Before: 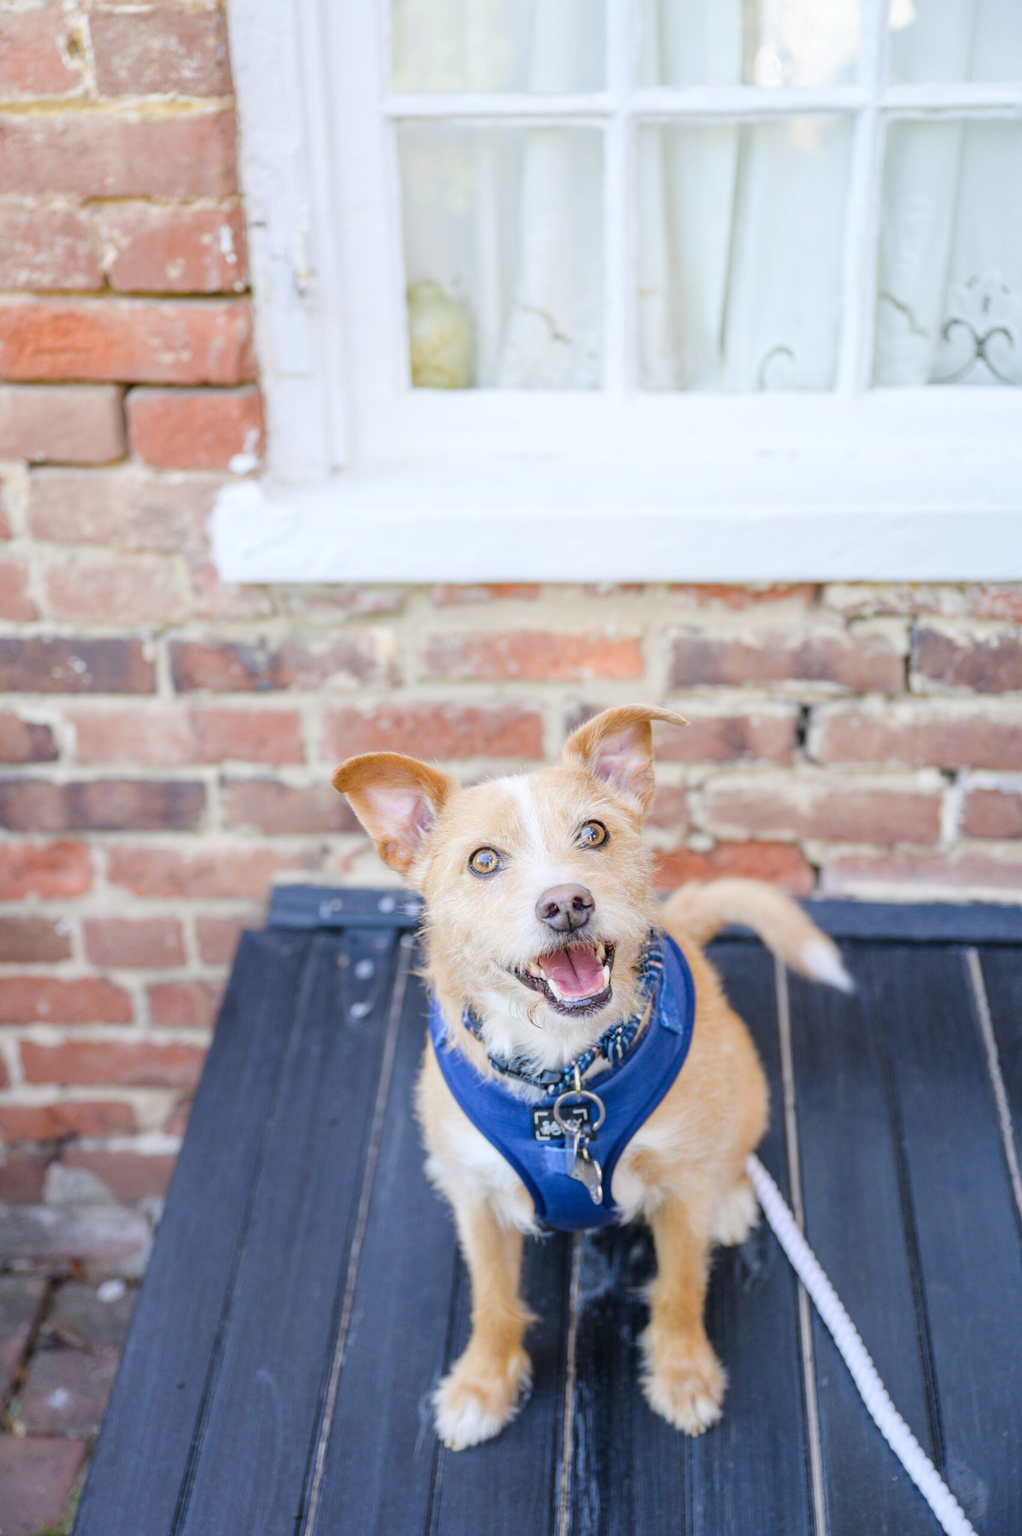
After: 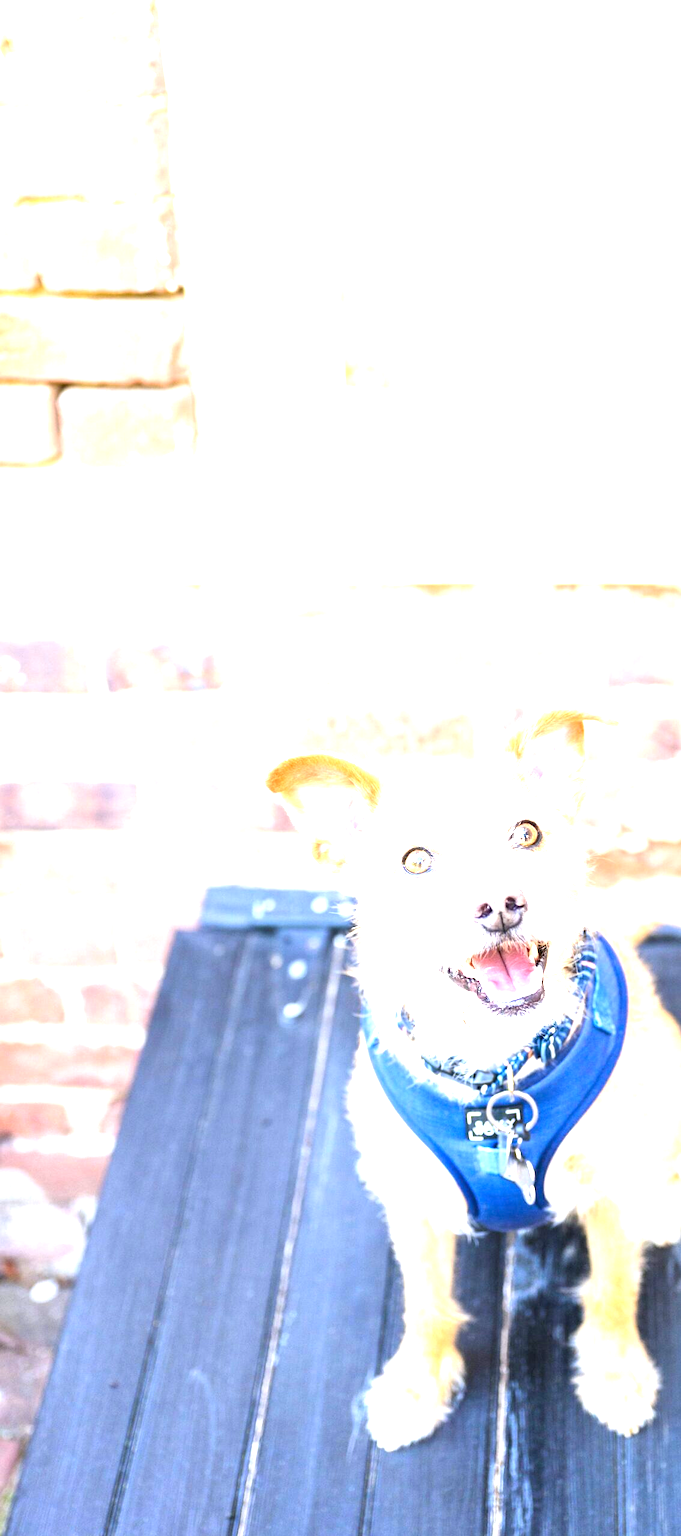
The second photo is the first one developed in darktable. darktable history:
crop and rotate: left 6.617%, right 26.717%
exposure: exposure 2 EV, compensate highlight preservation false
